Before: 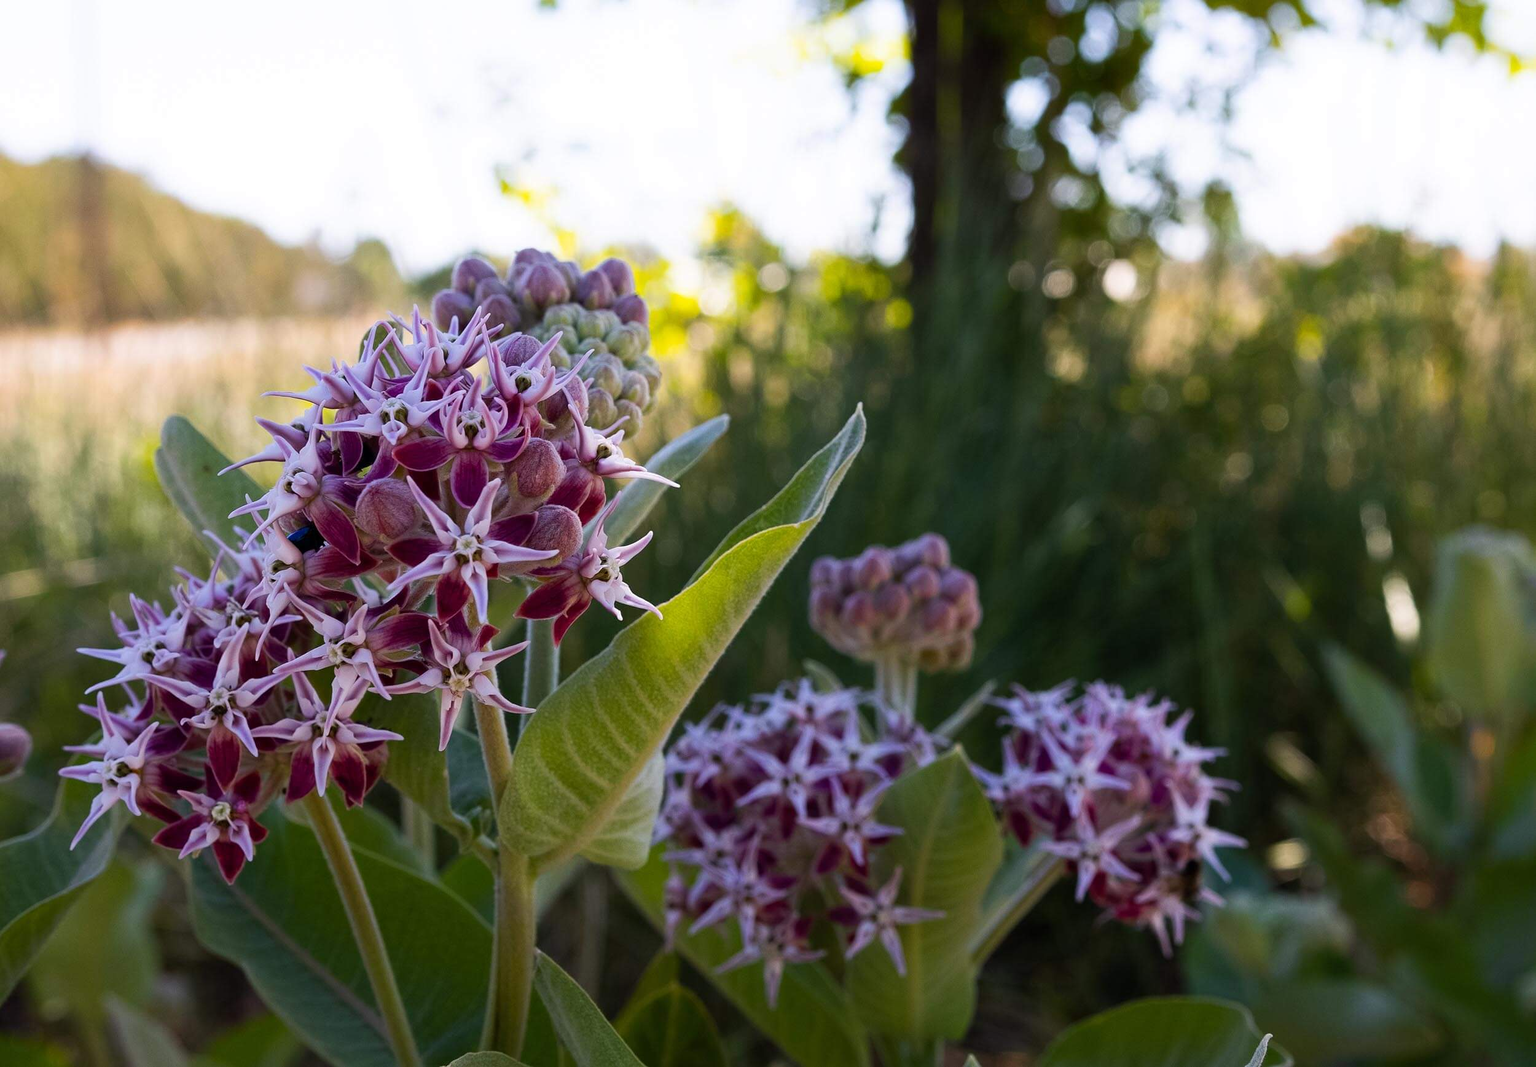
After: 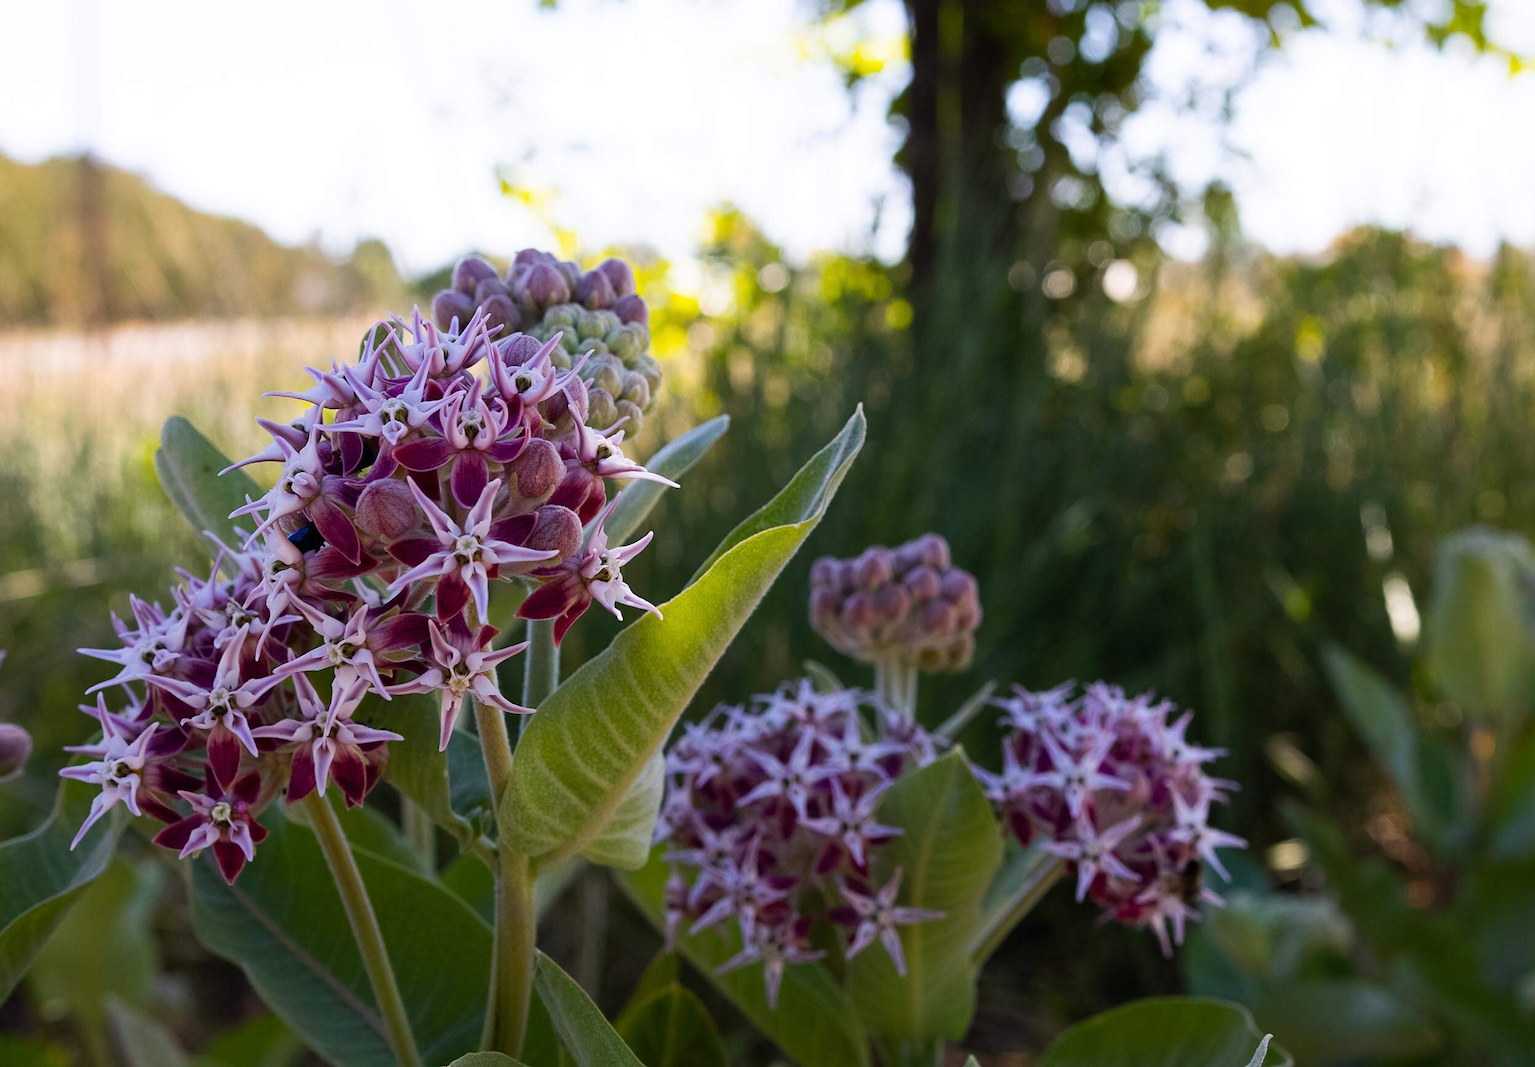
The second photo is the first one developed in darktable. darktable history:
color correction: highlights a* 0.022, highlights b* -0.276
